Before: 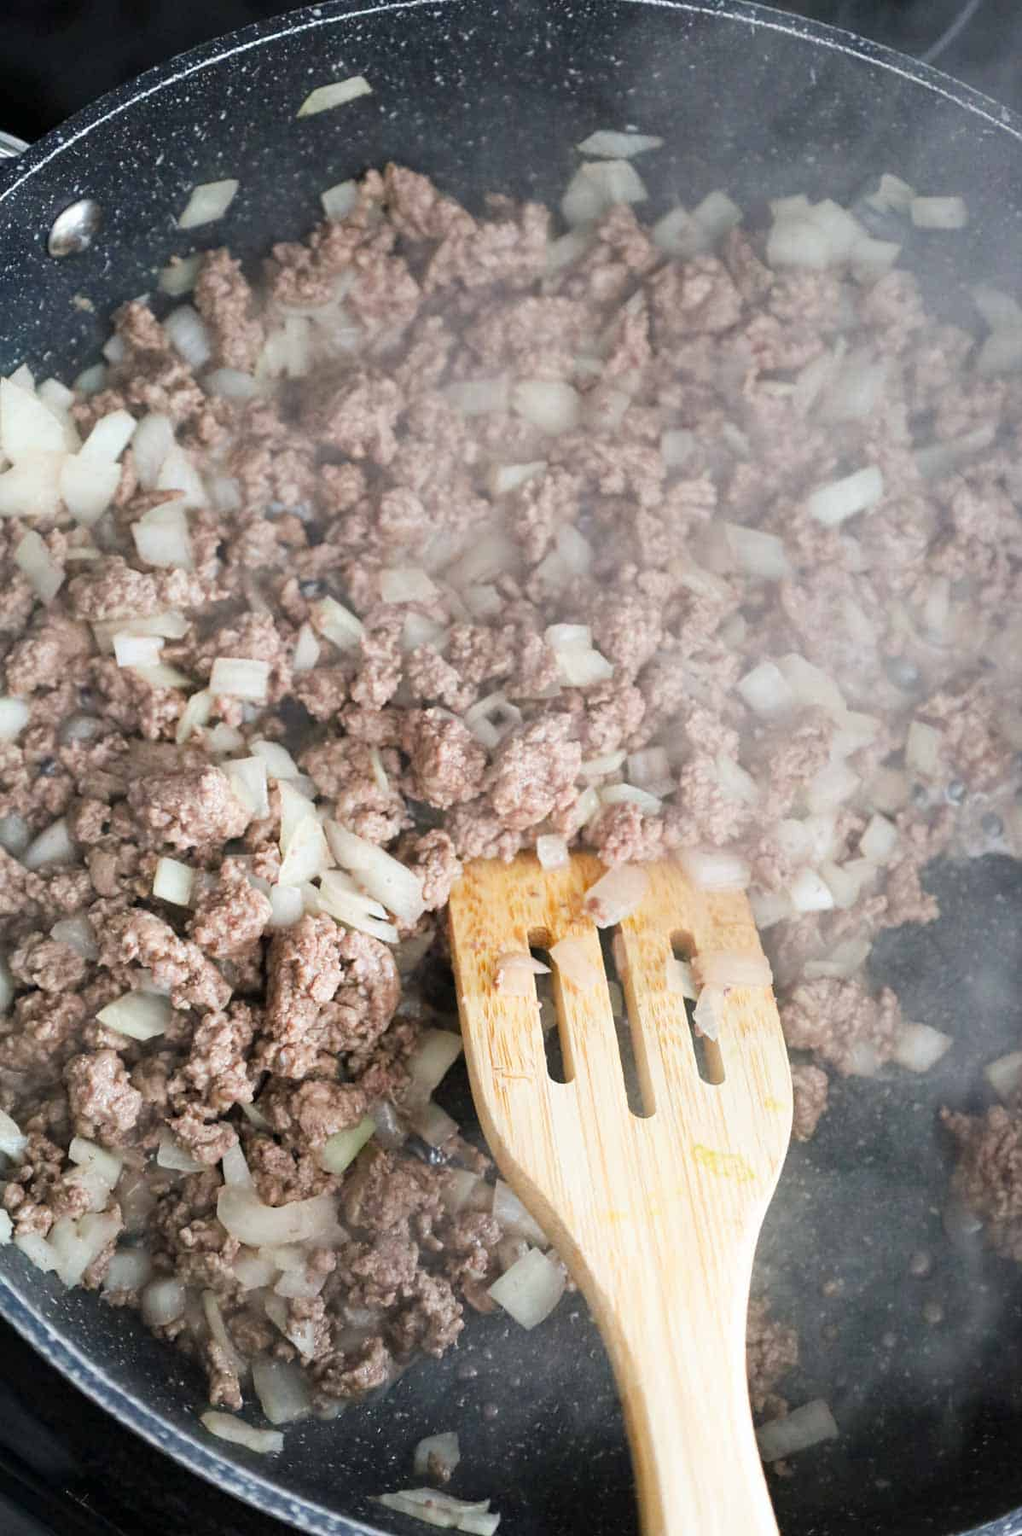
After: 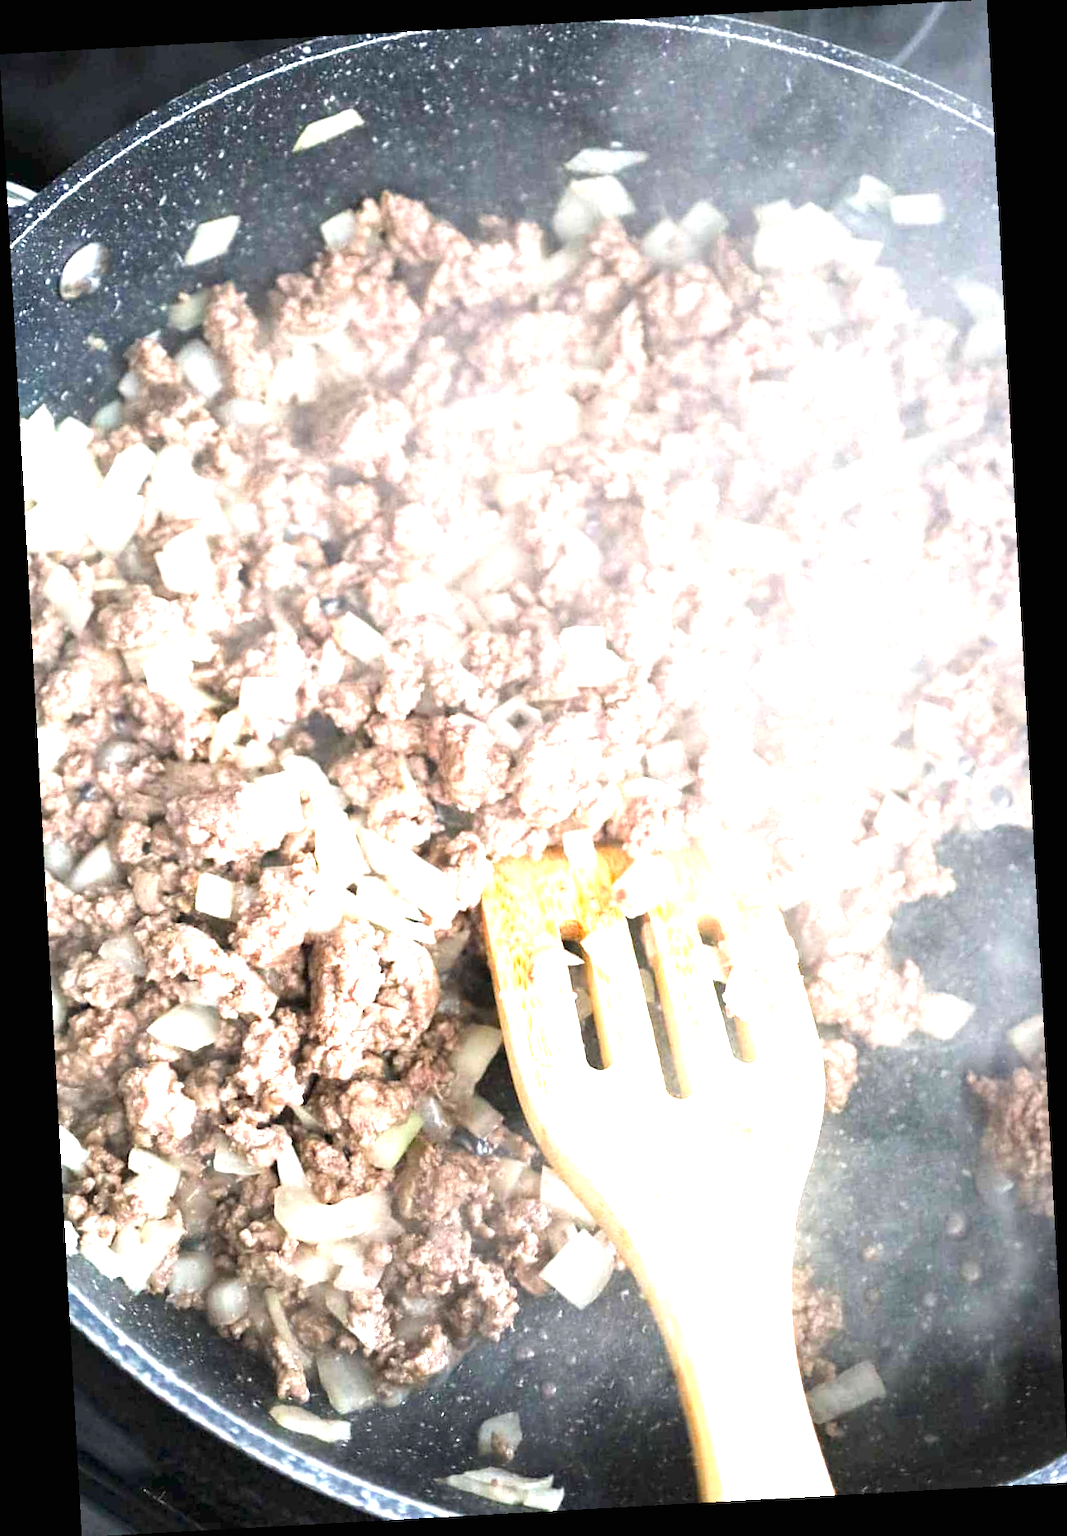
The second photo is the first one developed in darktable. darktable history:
exposure: black level correction 0, exposure 1.55 EV, compensate exposure bias true, compensate highlight preservation false
rotate and perspective: rotation -3.18°, automatic cropping off
